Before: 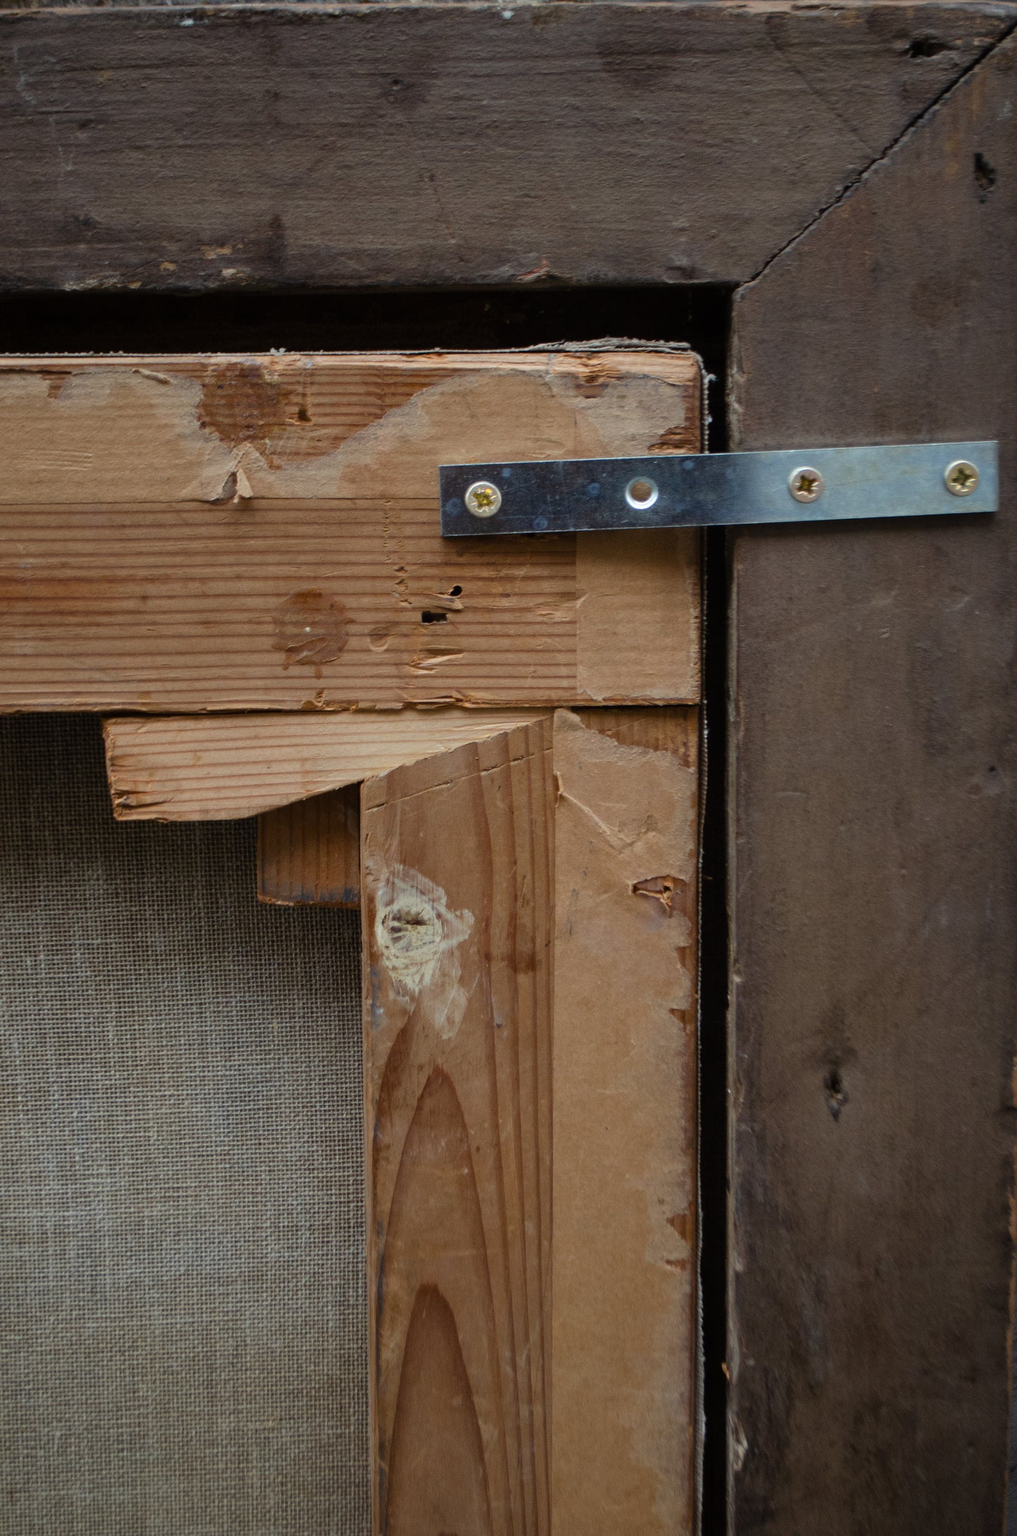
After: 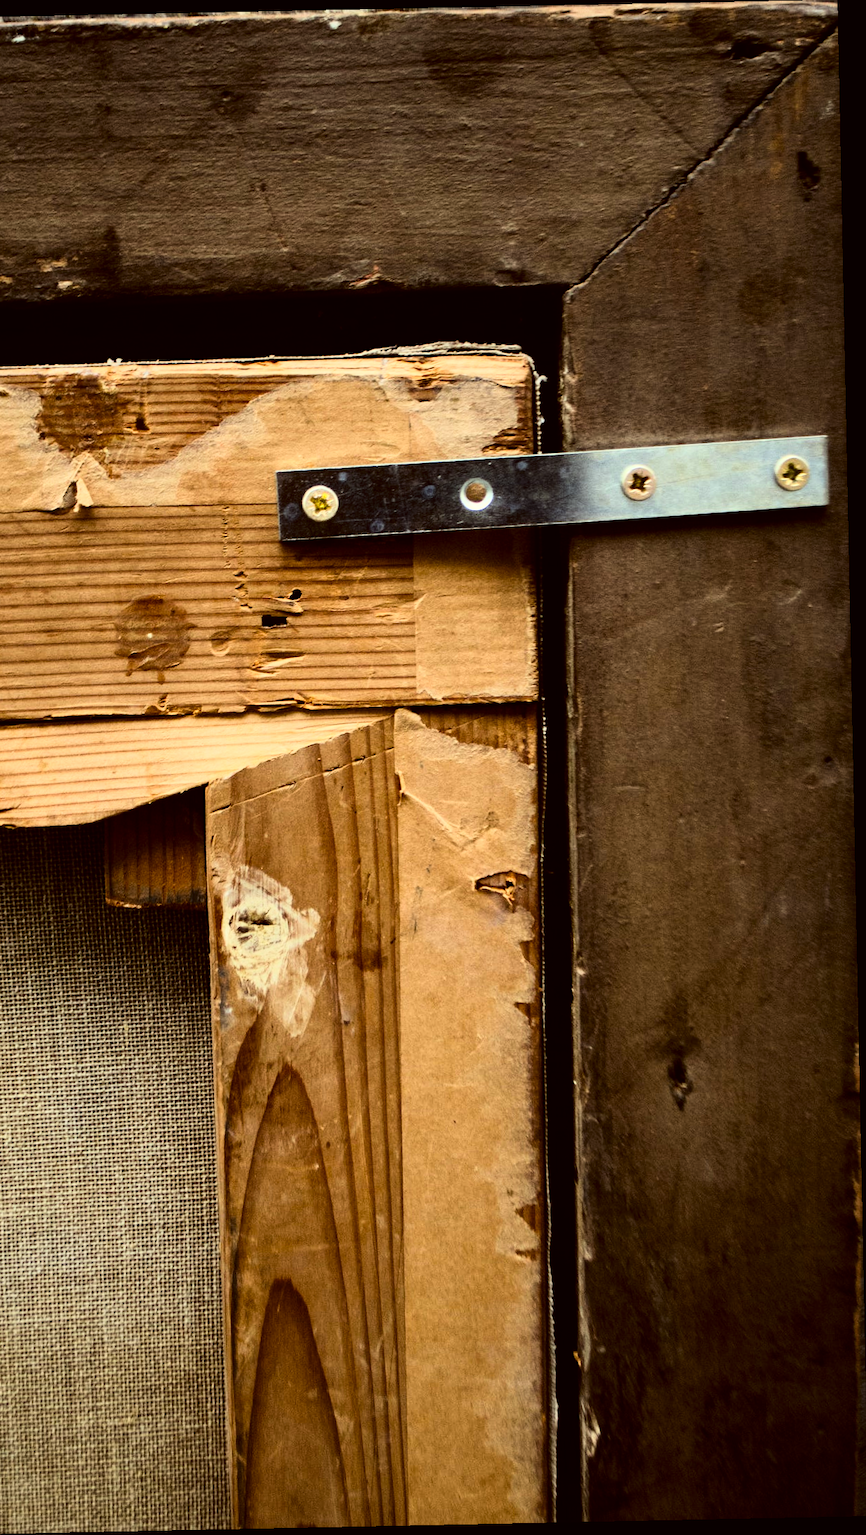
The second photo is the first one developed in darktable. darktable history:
rgb curve: curves: ch0 [(0, 0) (0.21, 0.15) (0.24, 0.21) (0.5, 0.75) (0.75, 0.96) (0.89, 0.99) (1, 1)]; ch1 [(0, 0.02) (0.21, 0.13) (0.25, 0.2) (0.5, 0.67) (0.75, 0.9) (0.89, 0.97) (1, 1)]; ch2 [(0, 0.02) (0.21, 0.13) (0.25, 0.2) (0.5, 0.67) (0.75, 0.9) (0.89, 0.97) (1, 1)], compensate middle gray true
crop: left 16.145%
rotate and perspective: rotation -1.17°, automatic cropping off
color balance: lift [1.001, 1.007, 1, 0.993], gamma [1.023, 1.026, 1.01, 0.974], gain [0.964, 1.059, 1.073, 0.927]
contrast brightness saturation: contrast 0.07, brightness -0.13, saturation 0.06
